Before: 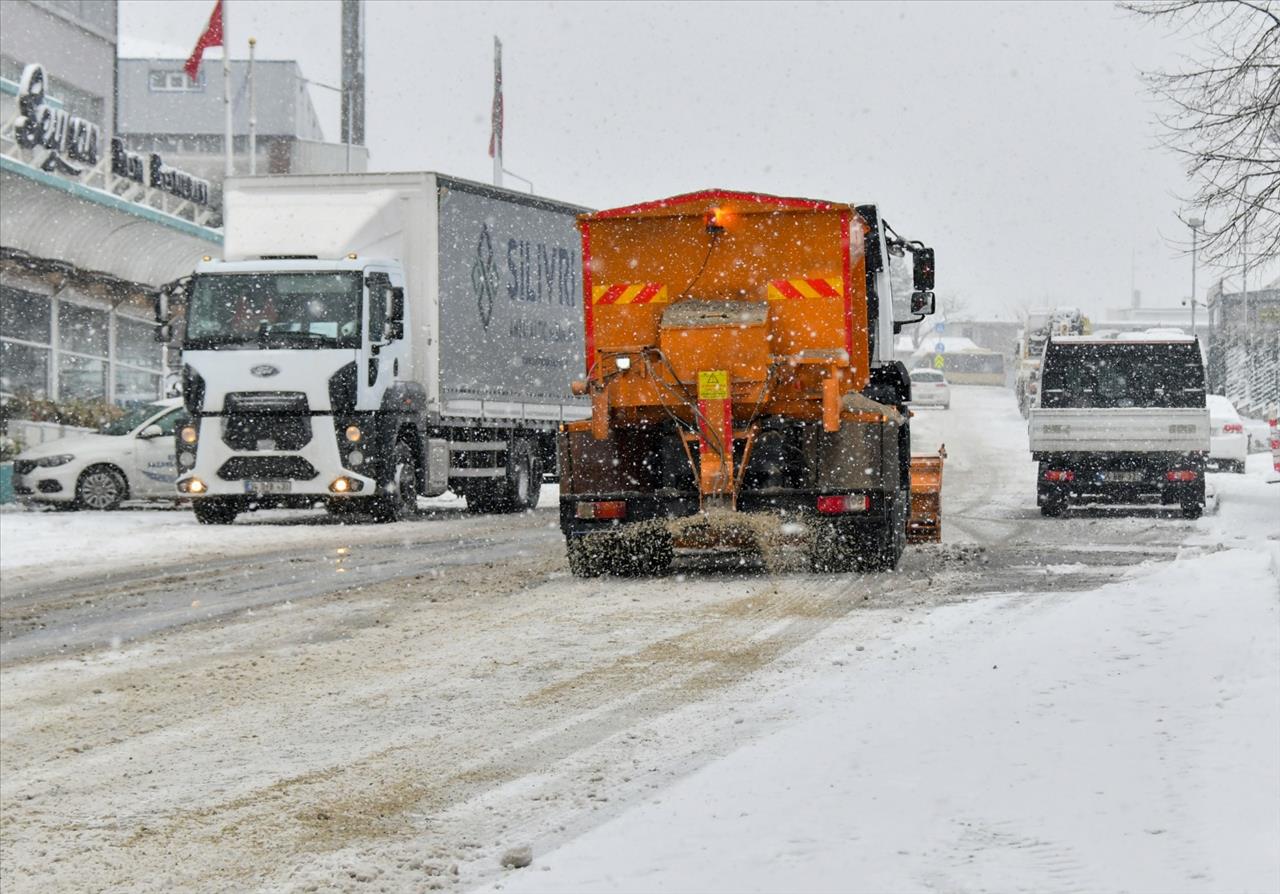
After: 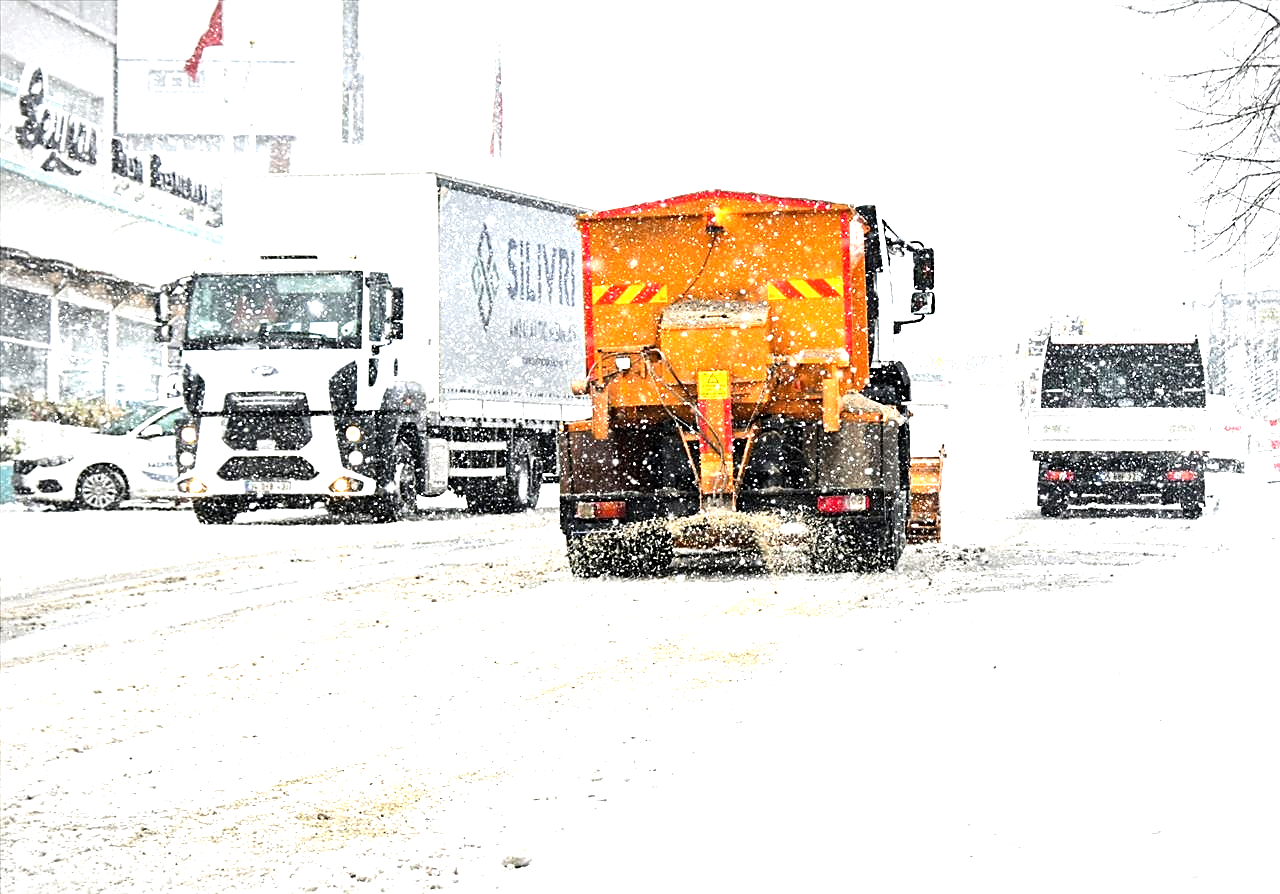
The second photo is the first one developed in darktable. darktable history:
exposure: black level correction 0, exposure 1.2 EV, compensate highlight preservation false
sharpen: radius 1.949
vignetting: fall-off start 86.93%, automatic ratio true, unbound false
tone equalizer: -8 EV -0.787 EV, -7 EV -0.687 EV, -6 EV -0.64 EV, -5 EV -0.364 EV, -3 EV 0.398 EV, -2 EV 0.6 EV, -1 EV 0.679 EV, +0 EV 0.742 EV, edges refinement/feathering 500, mask exposure compensation -1.57 EV, preserve details no
